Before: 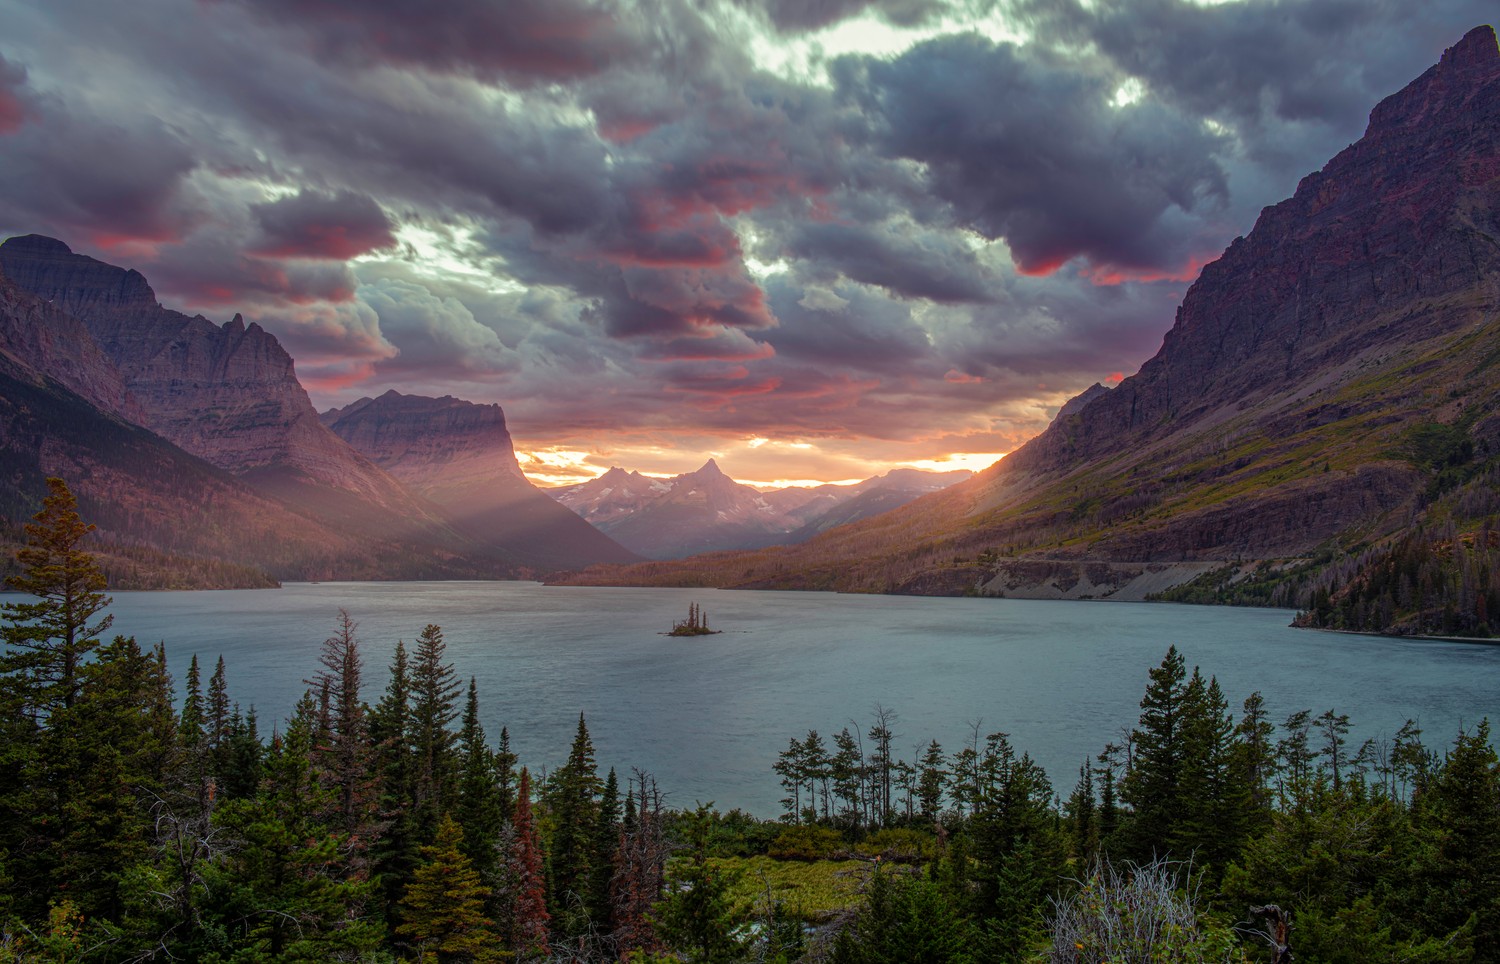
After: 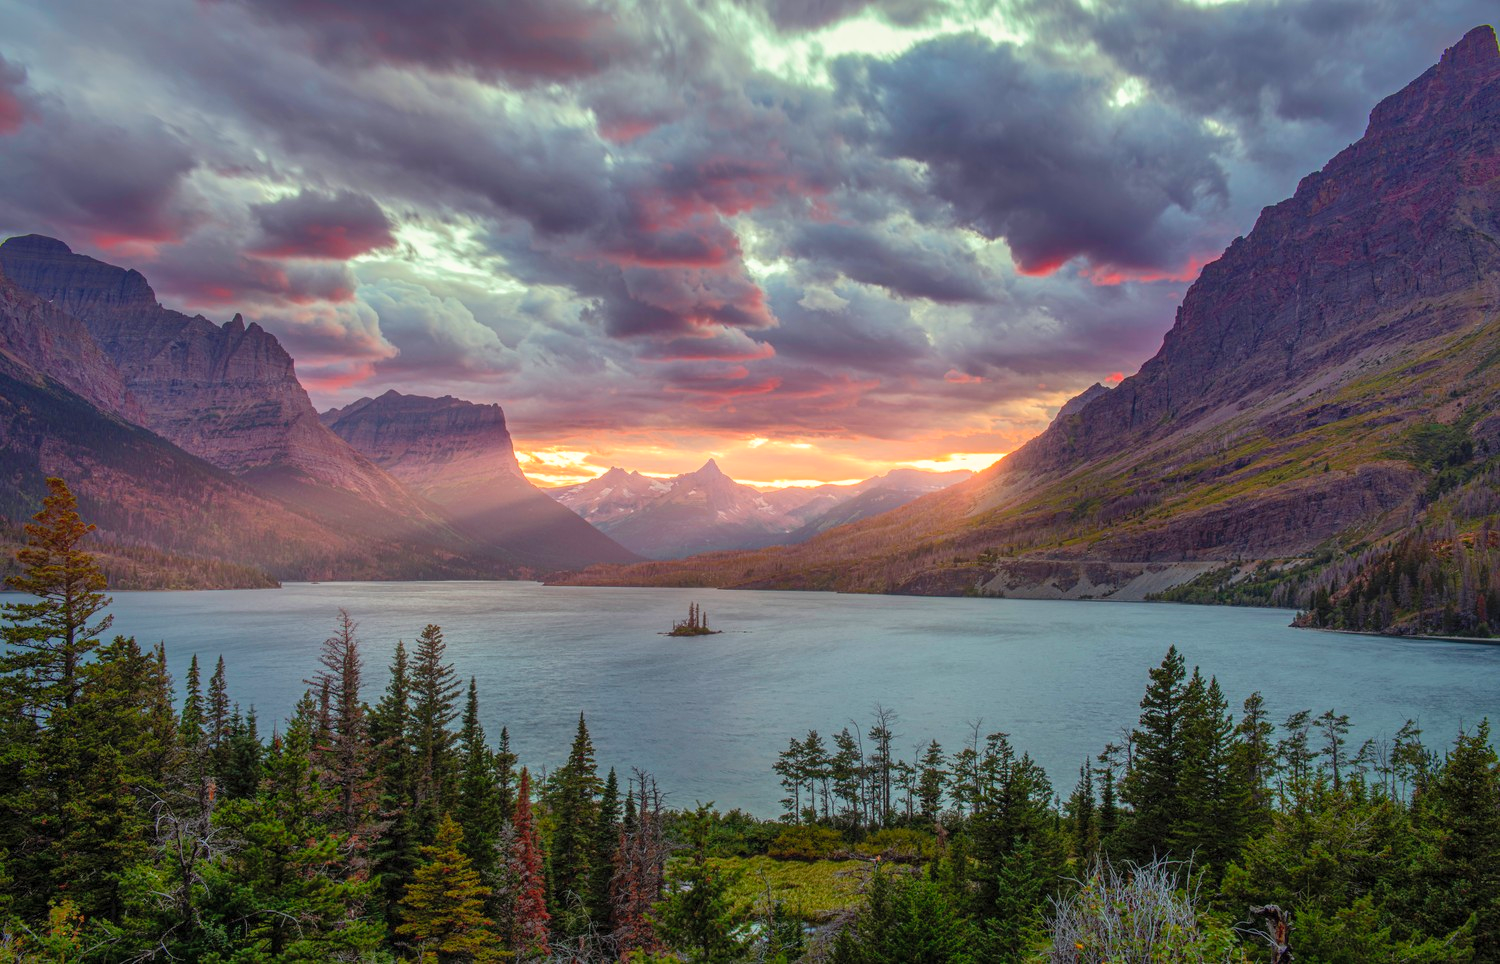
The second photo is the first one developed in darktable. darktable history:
shadows and highlights: on, module defaults
contrast brightness saturation: contrast 0.2, brightness 0.16, saturation 0.22
